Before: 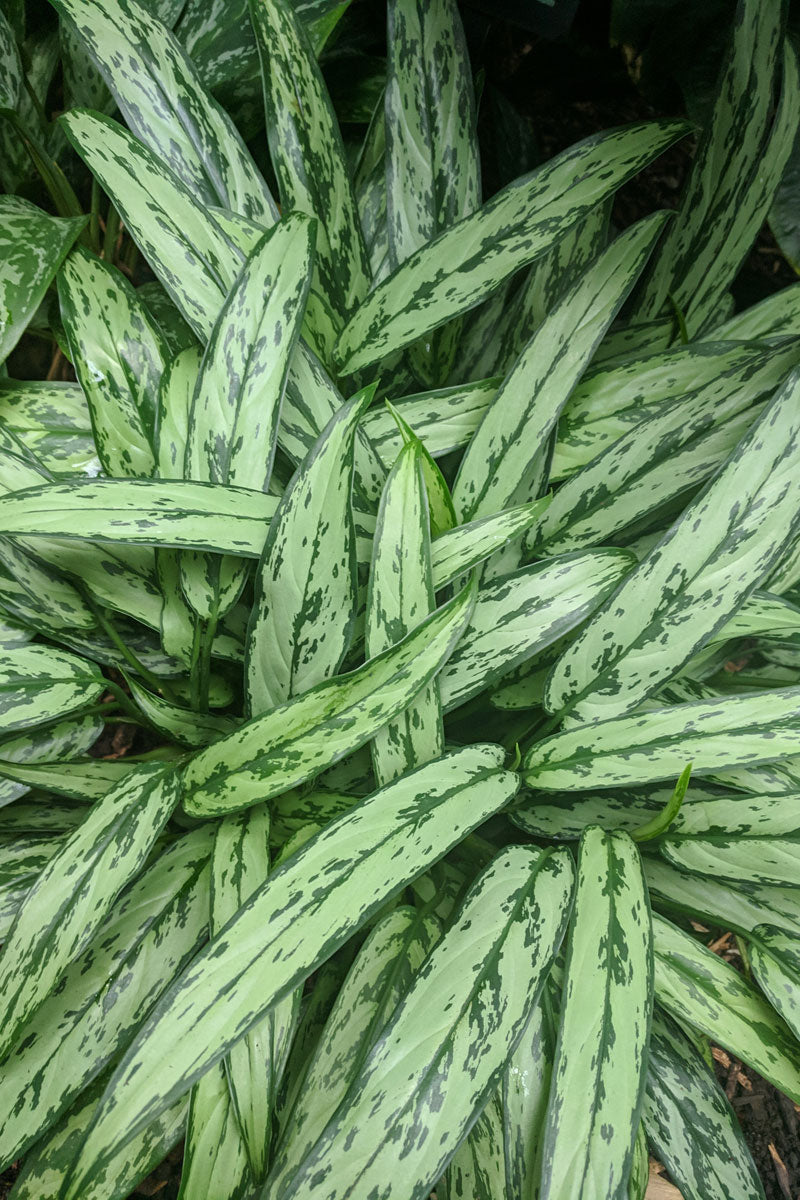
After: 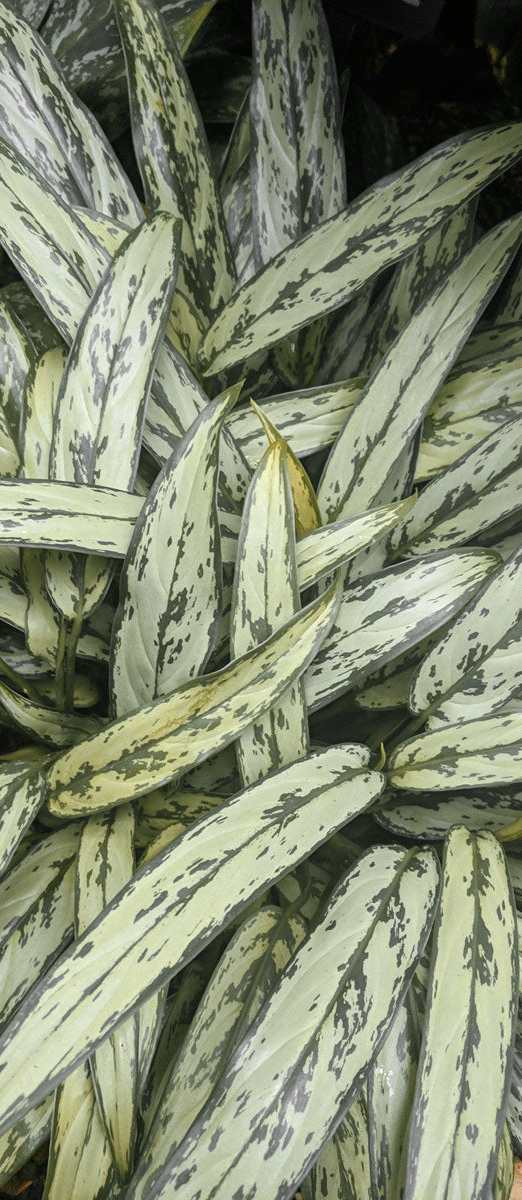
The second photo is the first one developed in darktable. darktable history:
crop: left 16.89%, right 16.893%
color zones: curves: ch0 [(0.009, 0.528) (0.136, 0.6) (0.255, 0.586) (0.39, 0.528) (0.522, 0.584) (0.686, 0.736) (0.849, 0.561)]; ch1 [(0.045, 0.781) (0.14, 0.416) (0.257, 0.695) (0.442, 0.032) (0.738, 0.338) (0.818, 0.632) (0.891, 0.741) (1, 0.704)]; ch2 [(0, 0.667) (0.141, 0.52) (0.26, 0.37) (0.474, 0.432) (0.743, 0.286)]
